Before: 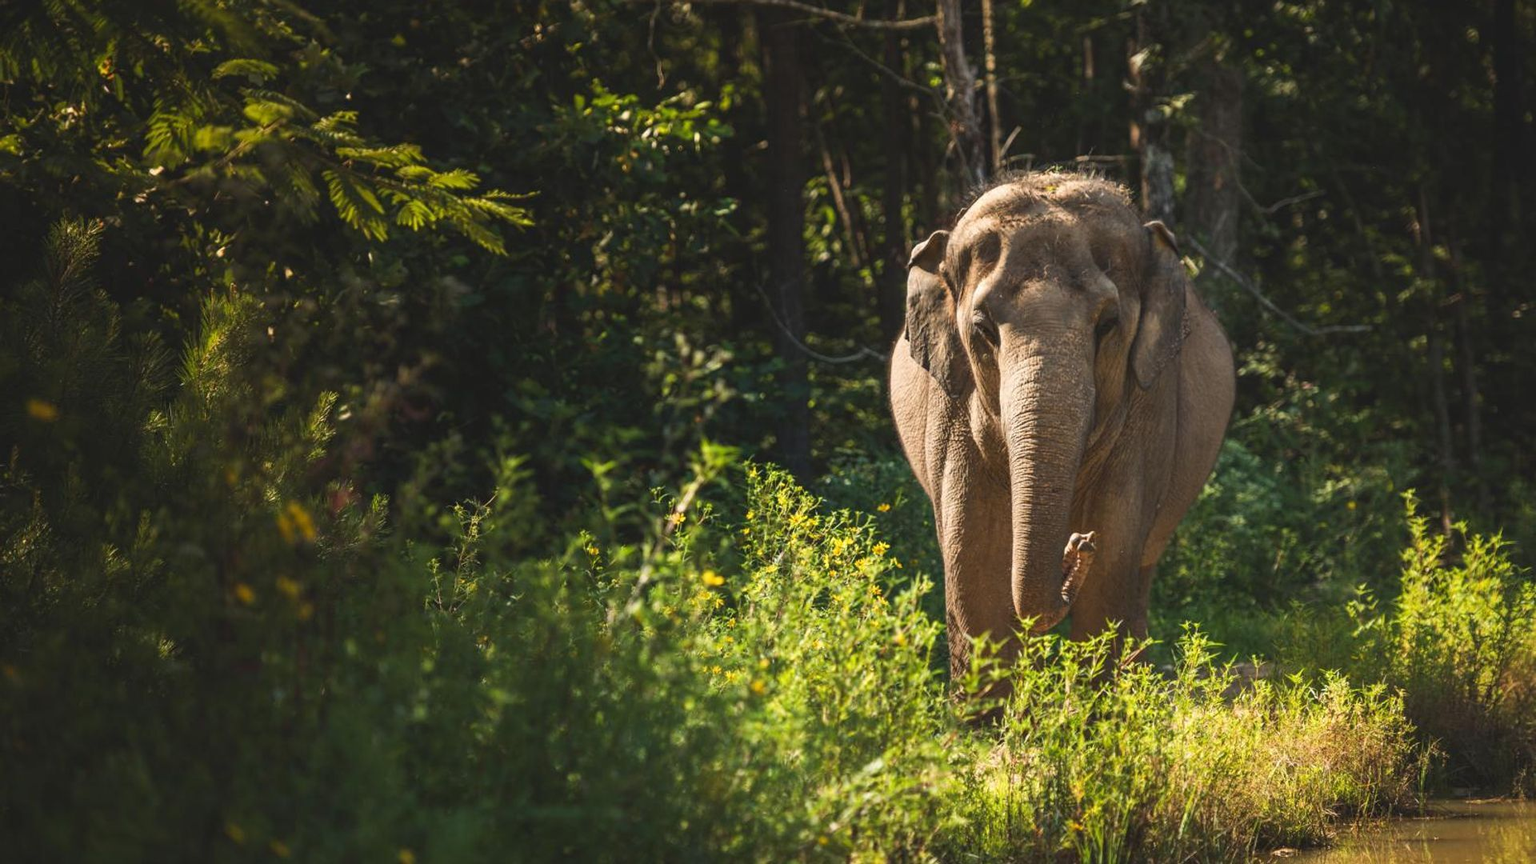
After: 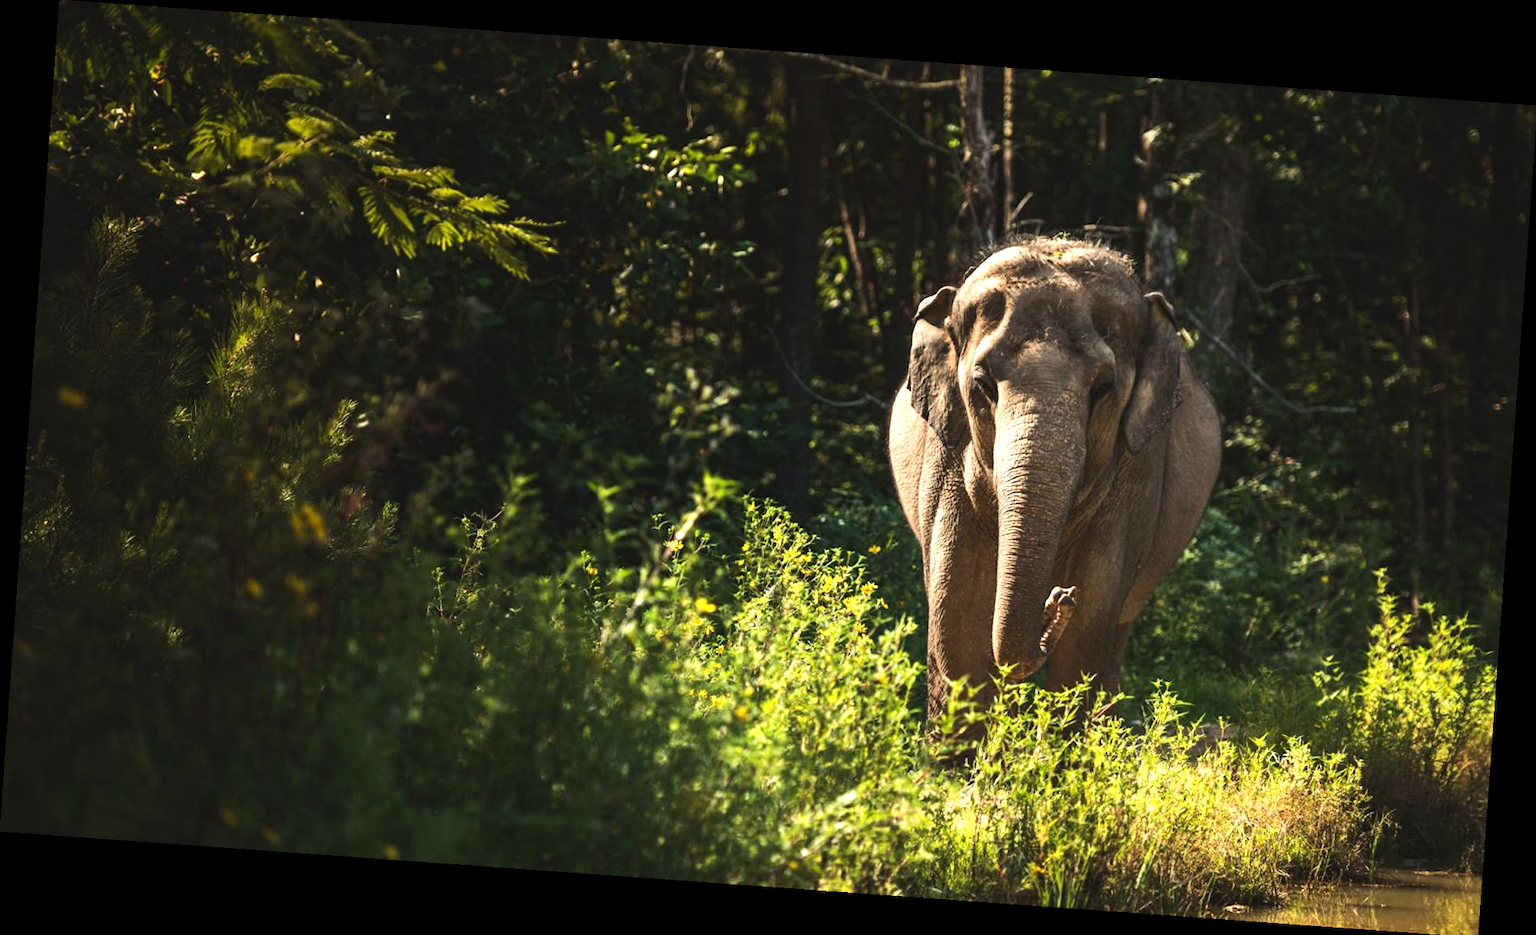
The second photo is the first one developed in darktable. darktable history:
rotate and perspective: rotation 4.1°, automatic cropping off
tone equalizer: -8 EV -0.75 EV, -7 EV -0.7 EV, -6 EV -0.6 EV, -5 EV -0.4 EV, -3 EV 0.4 EV, -2 EV 0.6 EV, -1 EV 0.7 EV, +0 EV 0.75 EV, edges refinement/feathering 500, mask exposure compensation -1.57 EV, preserve details no
